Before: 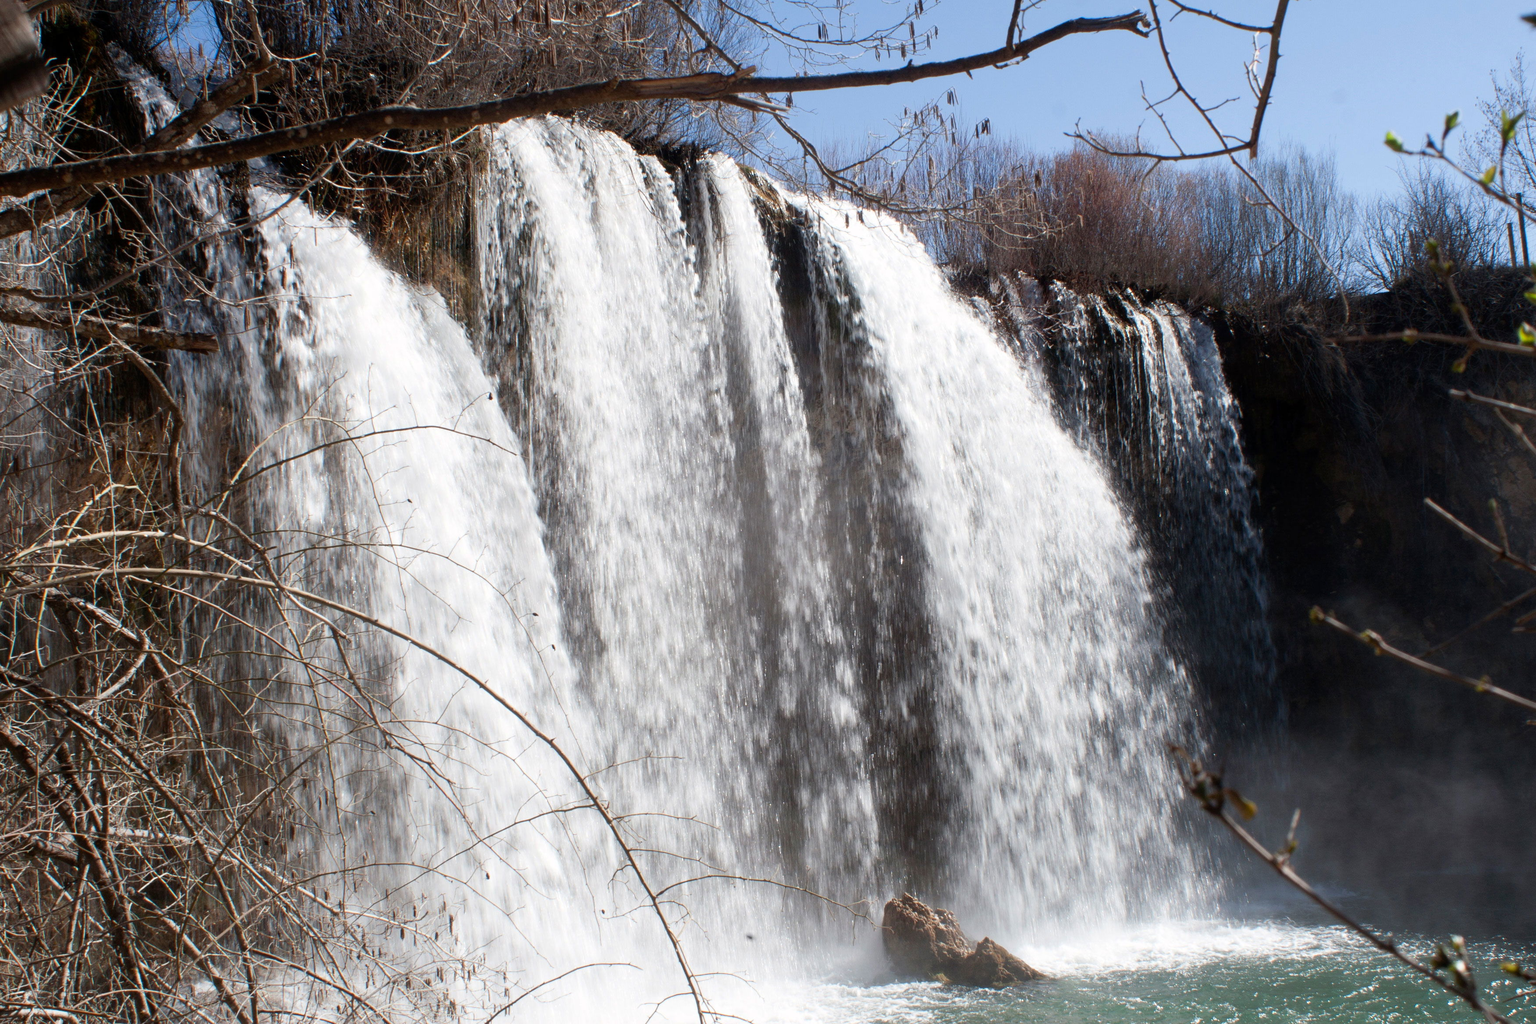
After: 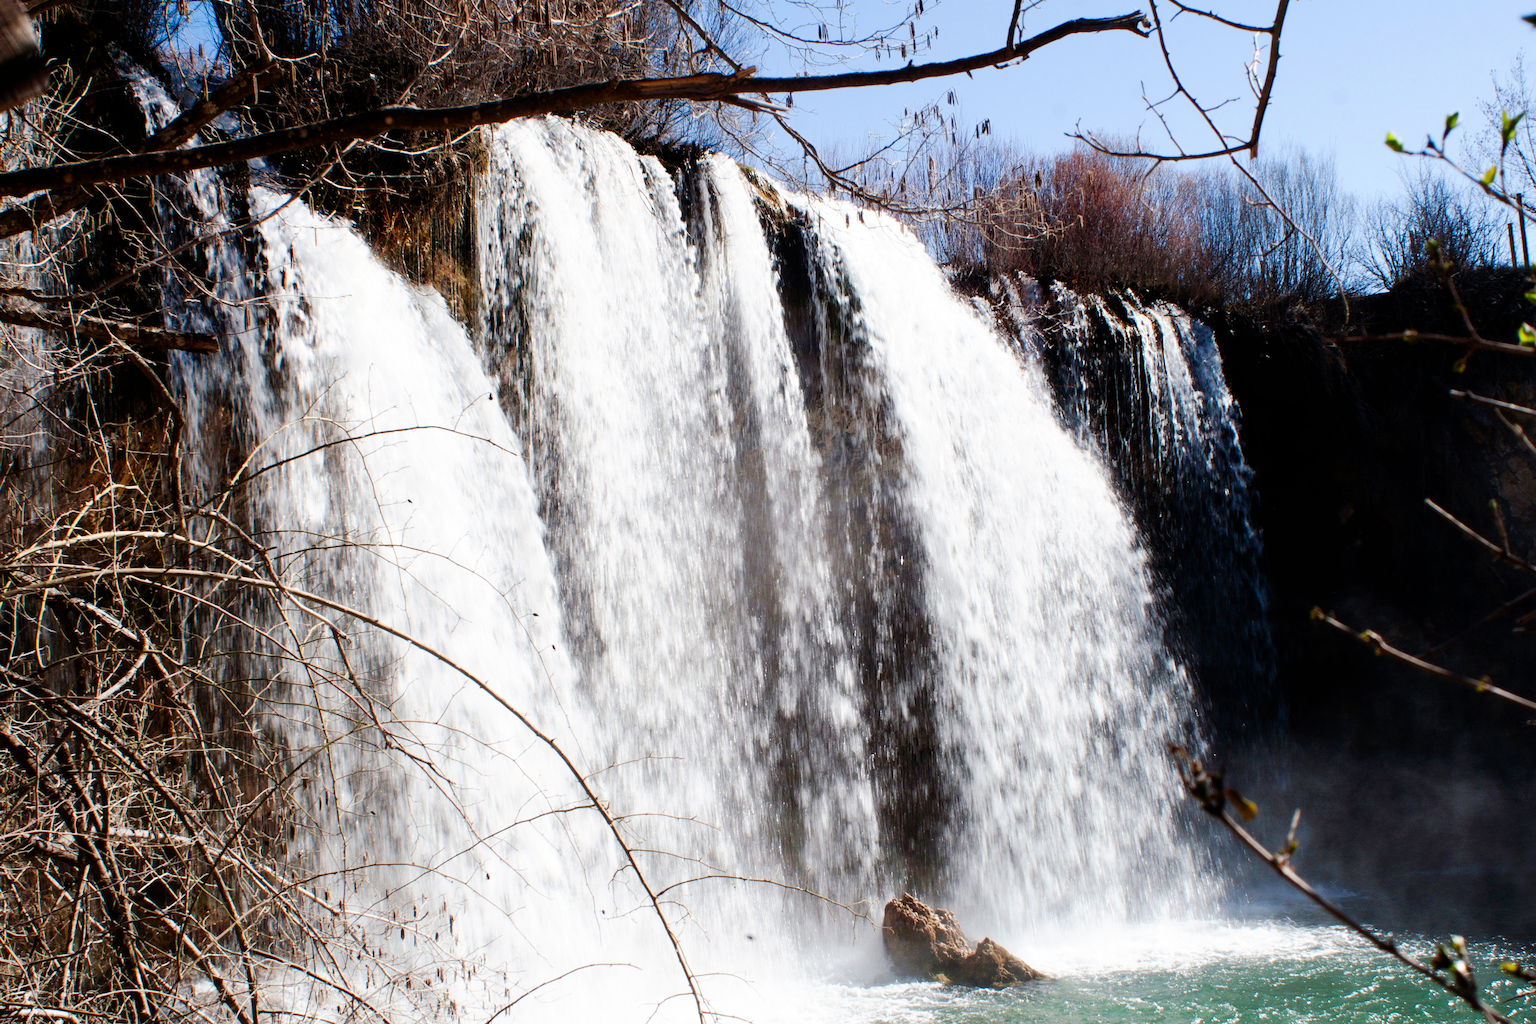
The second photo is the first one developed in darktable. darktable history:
tone curve: curves: ch0 [(0, 0) (0.003, 0) (0.011, 0.001) (0.025, 0.003) (0.044, 0.005) (0.069, 0.011) (0.1, 0.021) (0.136, 0.035) (0.177, 0.079) (0.224, 0.134) (0.277, 0.219) (0.335, 0.315) (0.399, 0.42) (0.468, 0.529) (0.543, 0.636) (0.623, 0.727) (0.709, 0.805) (0.801, 0.88) (0.898, 0.957) (1, 1)], preserve colors none
color contrast: green-magenta contrast 1.1, blue-yellow contrast 1.1, unbound 0
